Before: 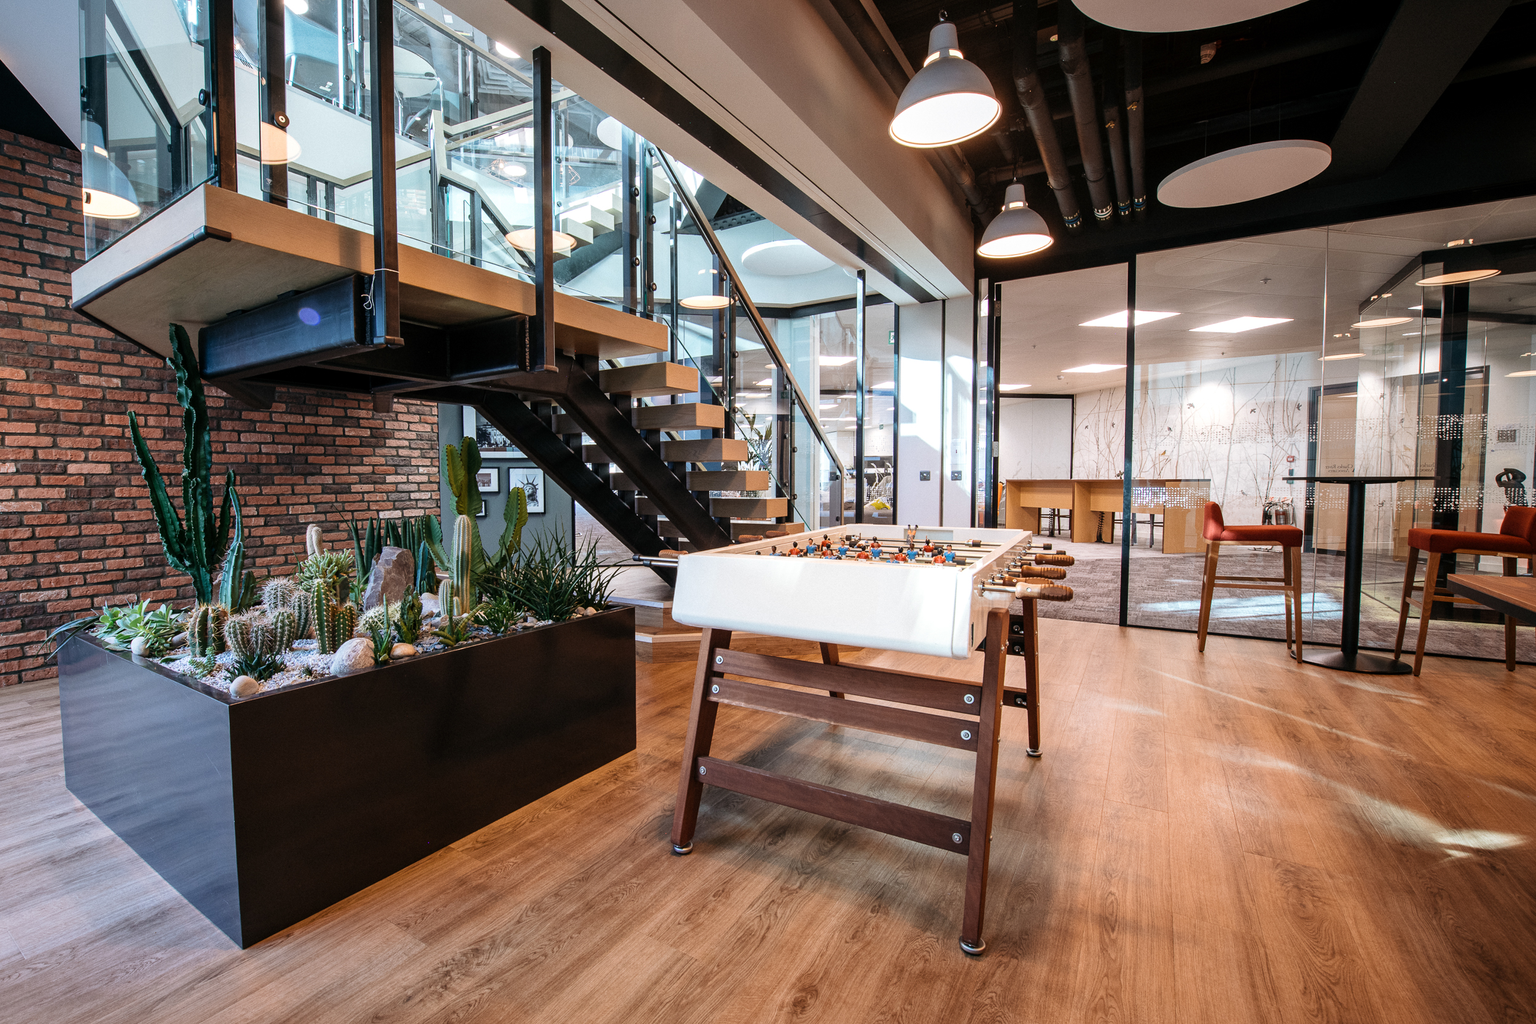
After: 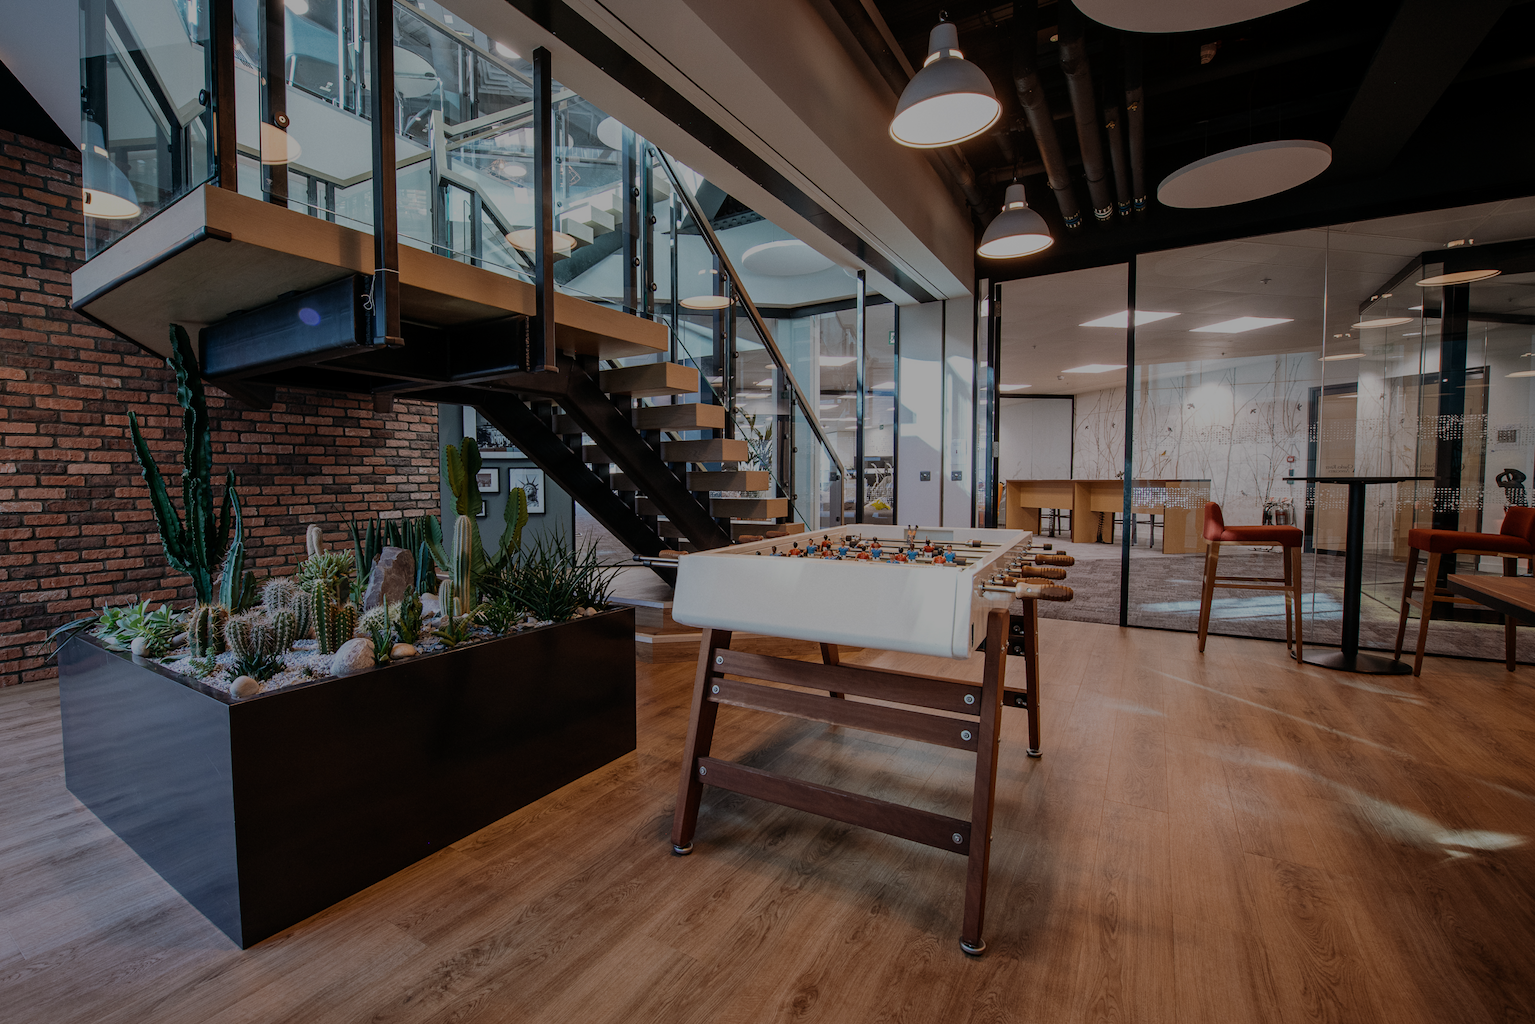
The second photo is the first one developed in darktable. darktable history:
exposure: exposure -1.38 EV, compensate highlight preservation false
